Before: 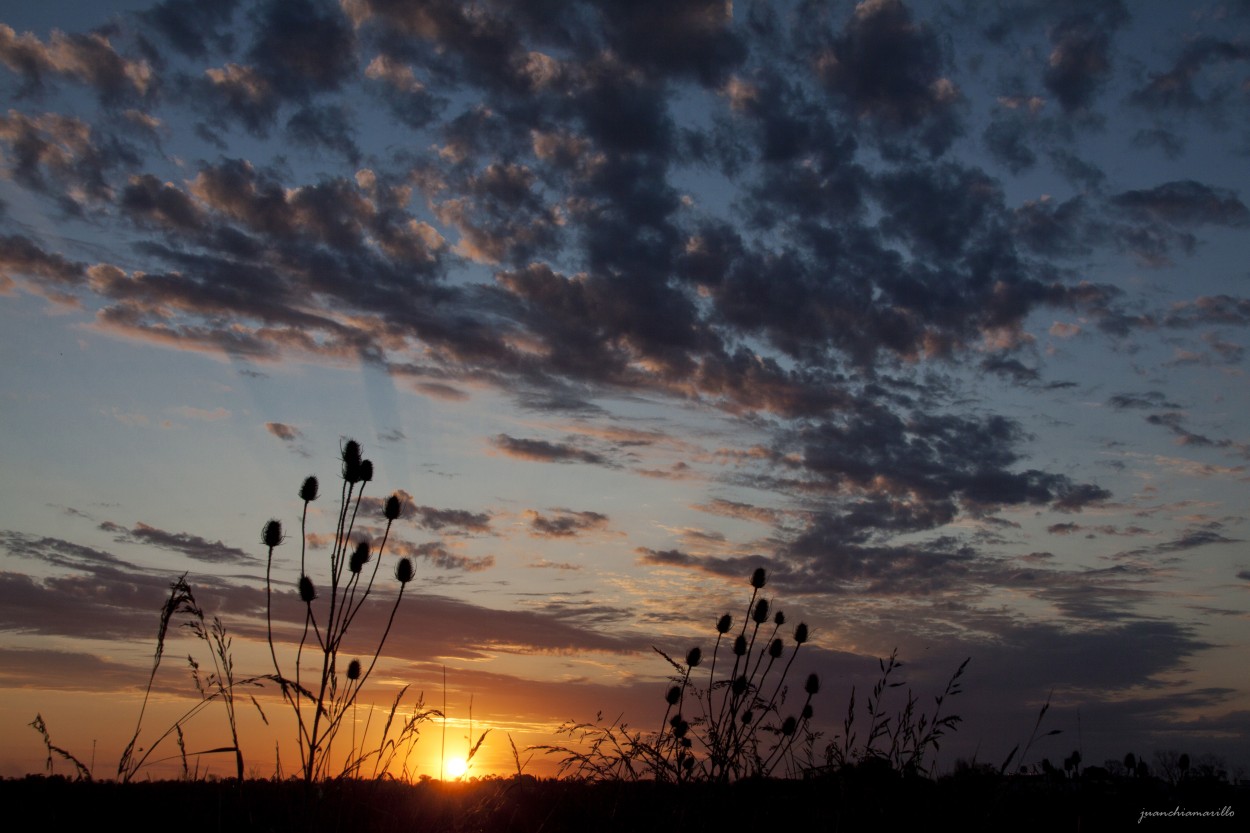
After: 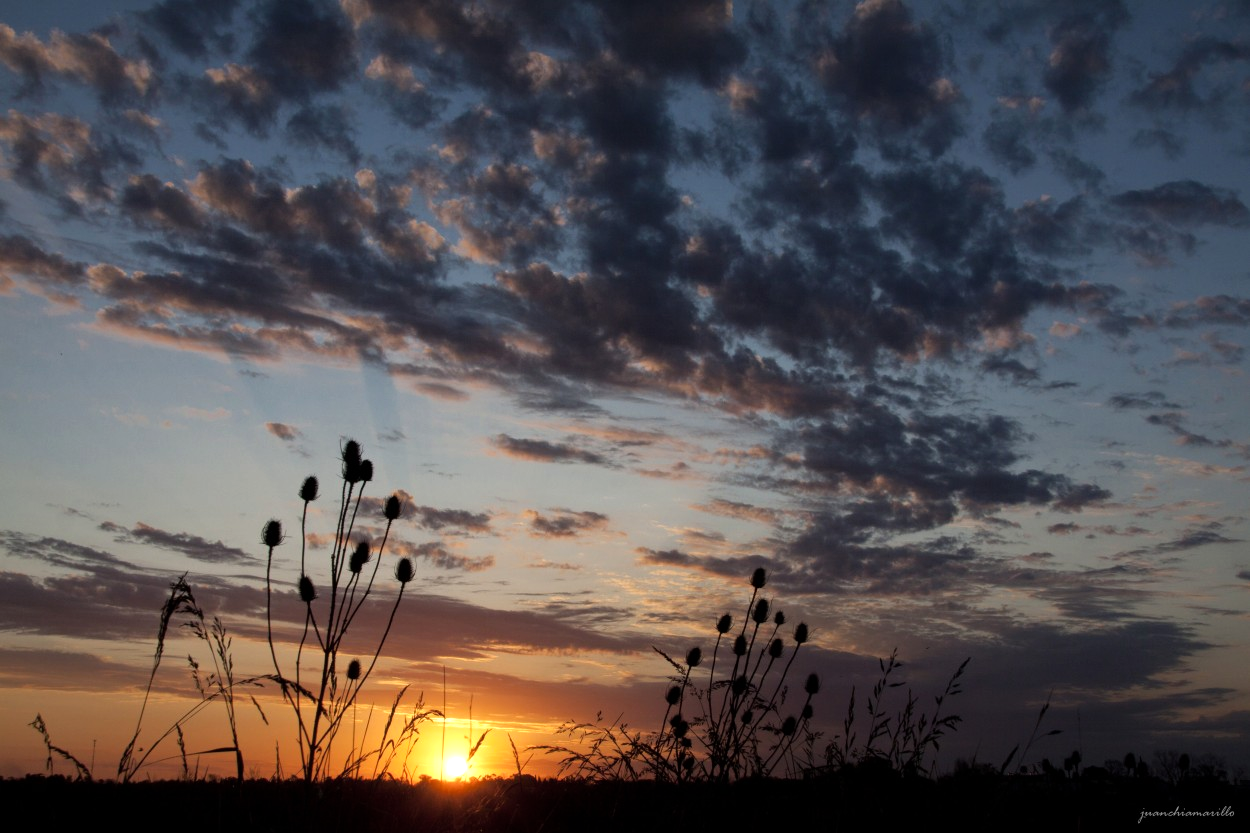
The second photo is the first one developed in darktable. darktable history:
tone equalizer: -8 EV -0.416 EV, -7 EV -0.393 EV, -6 EV -0.301 EV, -5 EV -0.228 EV, -3 EV 0.19 EV, -2 EV 0.308 EV, -1 EV 0.399 EV, +0 EV 0.397 EV
